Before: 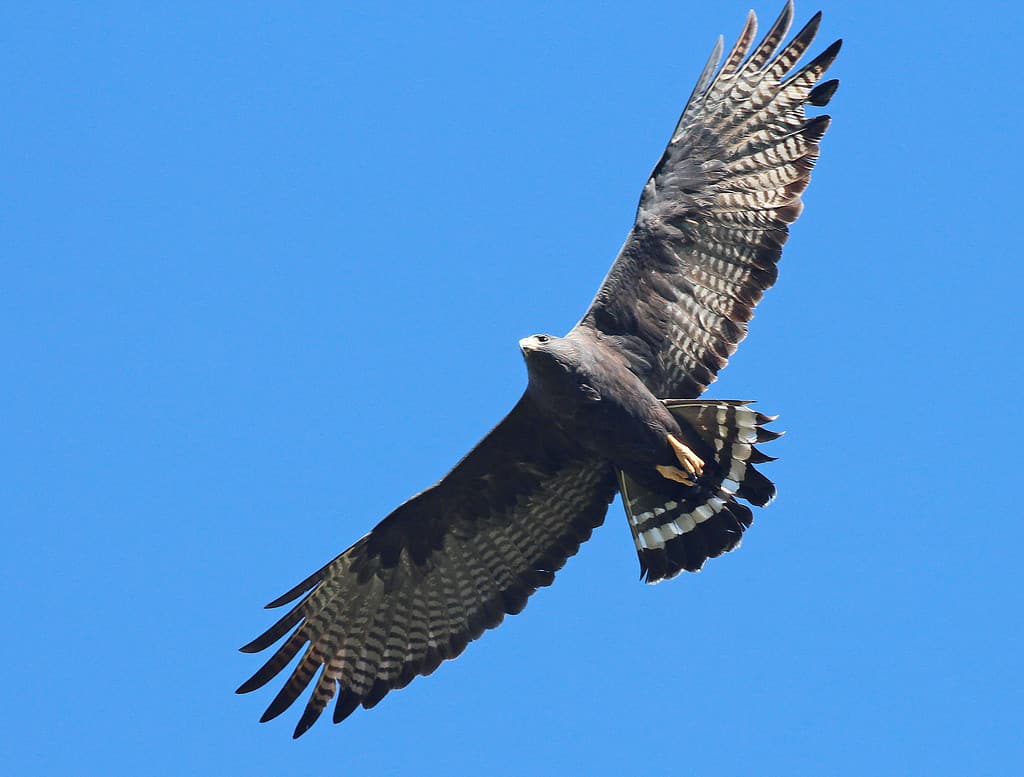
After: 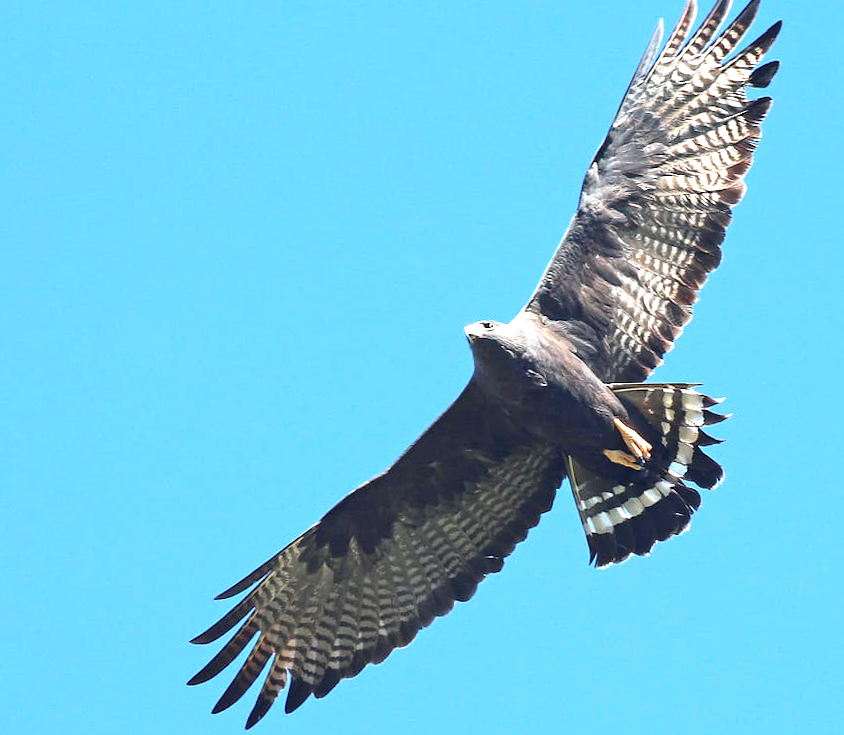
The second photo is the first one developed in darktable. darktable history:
exposure: exposure 1 EV, compensate highlight preservation false
crop and rotate: angle 1°, left 4.281%, top 0.642%, right 11.383%, bottom 2.486%
